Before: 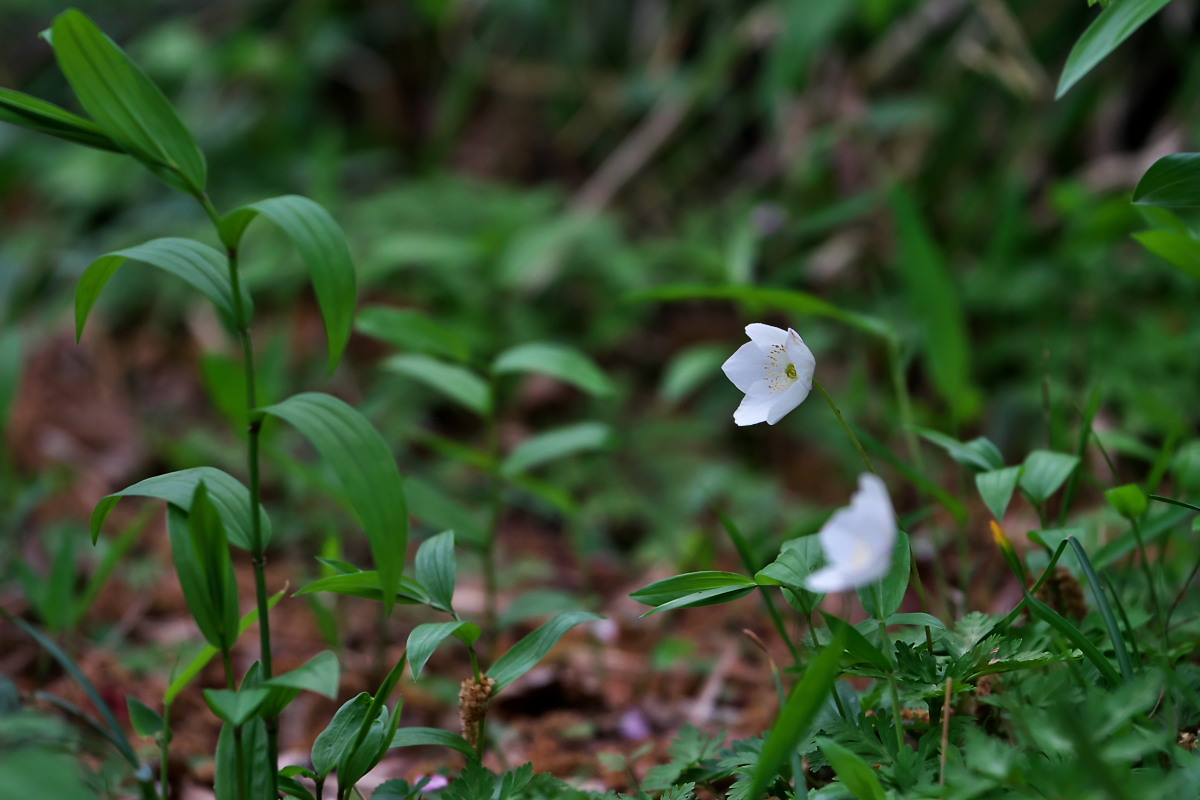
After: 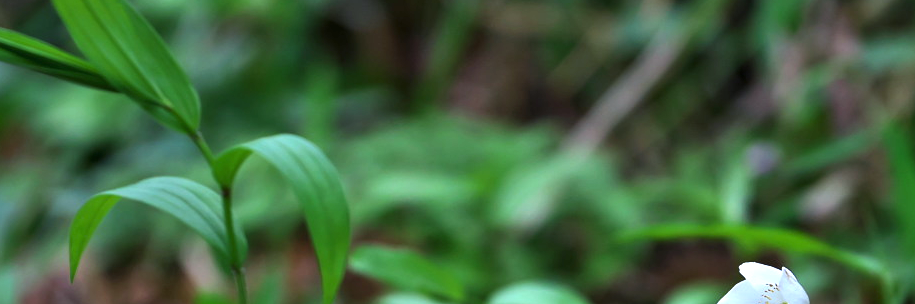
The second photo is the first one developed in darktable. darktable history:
crop: left 0.579%, top 7.627%, right 23.167%, bottom 54.275%
exposure: black level correction 0, exposure 1 EV, compensate exposure bias true, compensate highlight preservation false
white balance: red 0.925, blue 1.046
